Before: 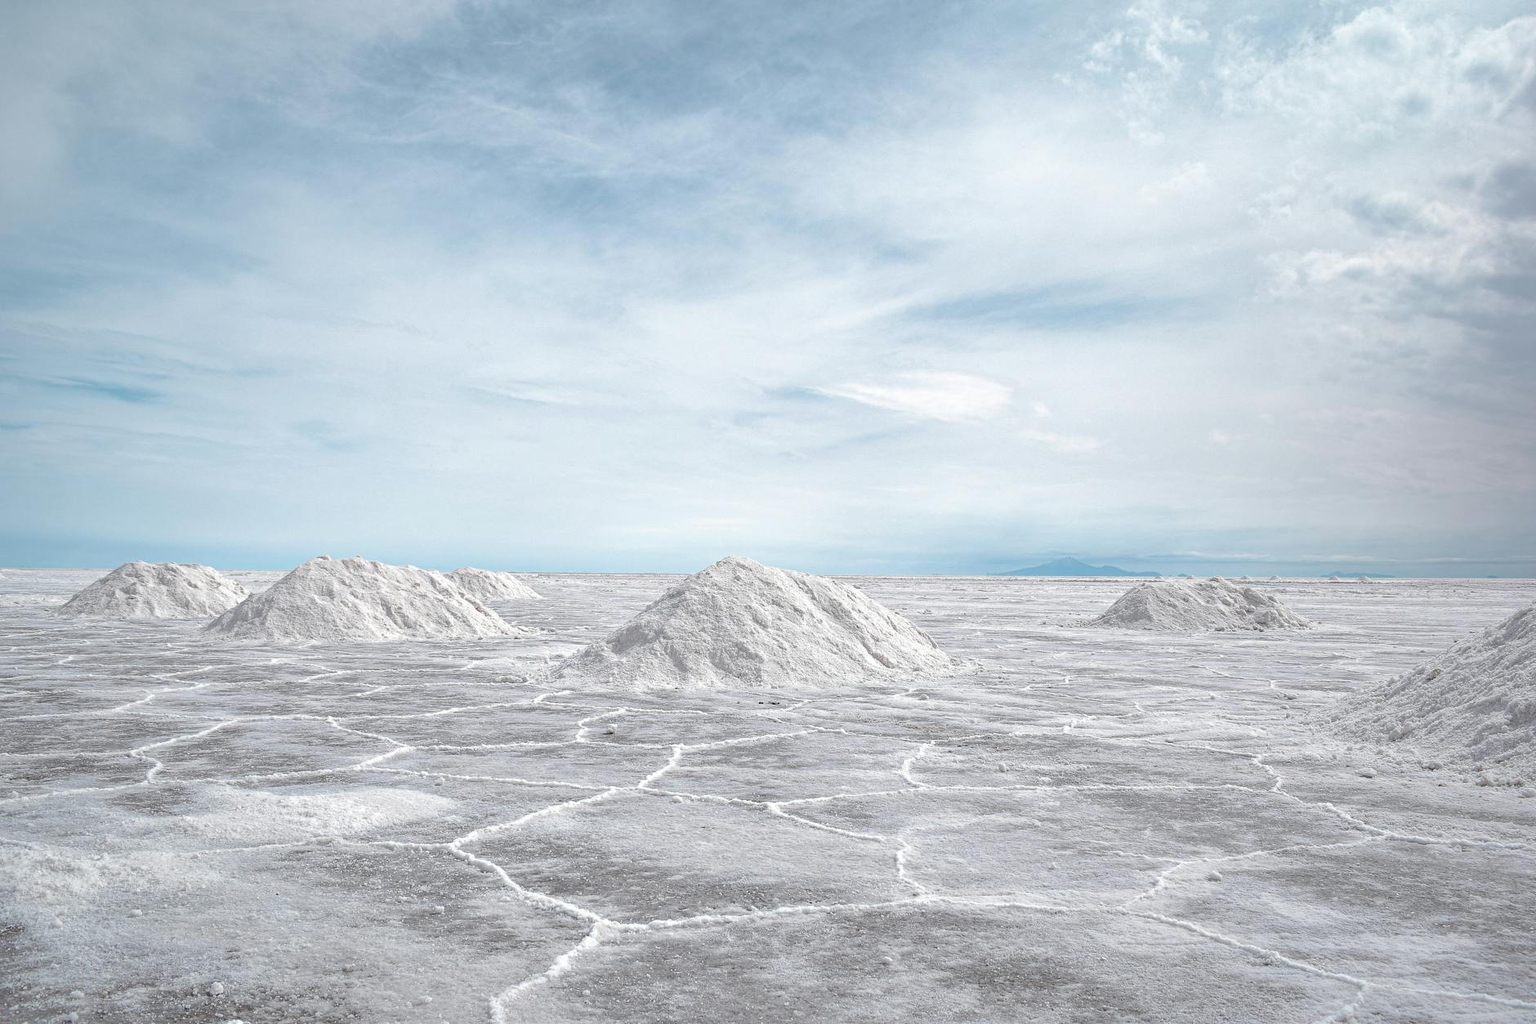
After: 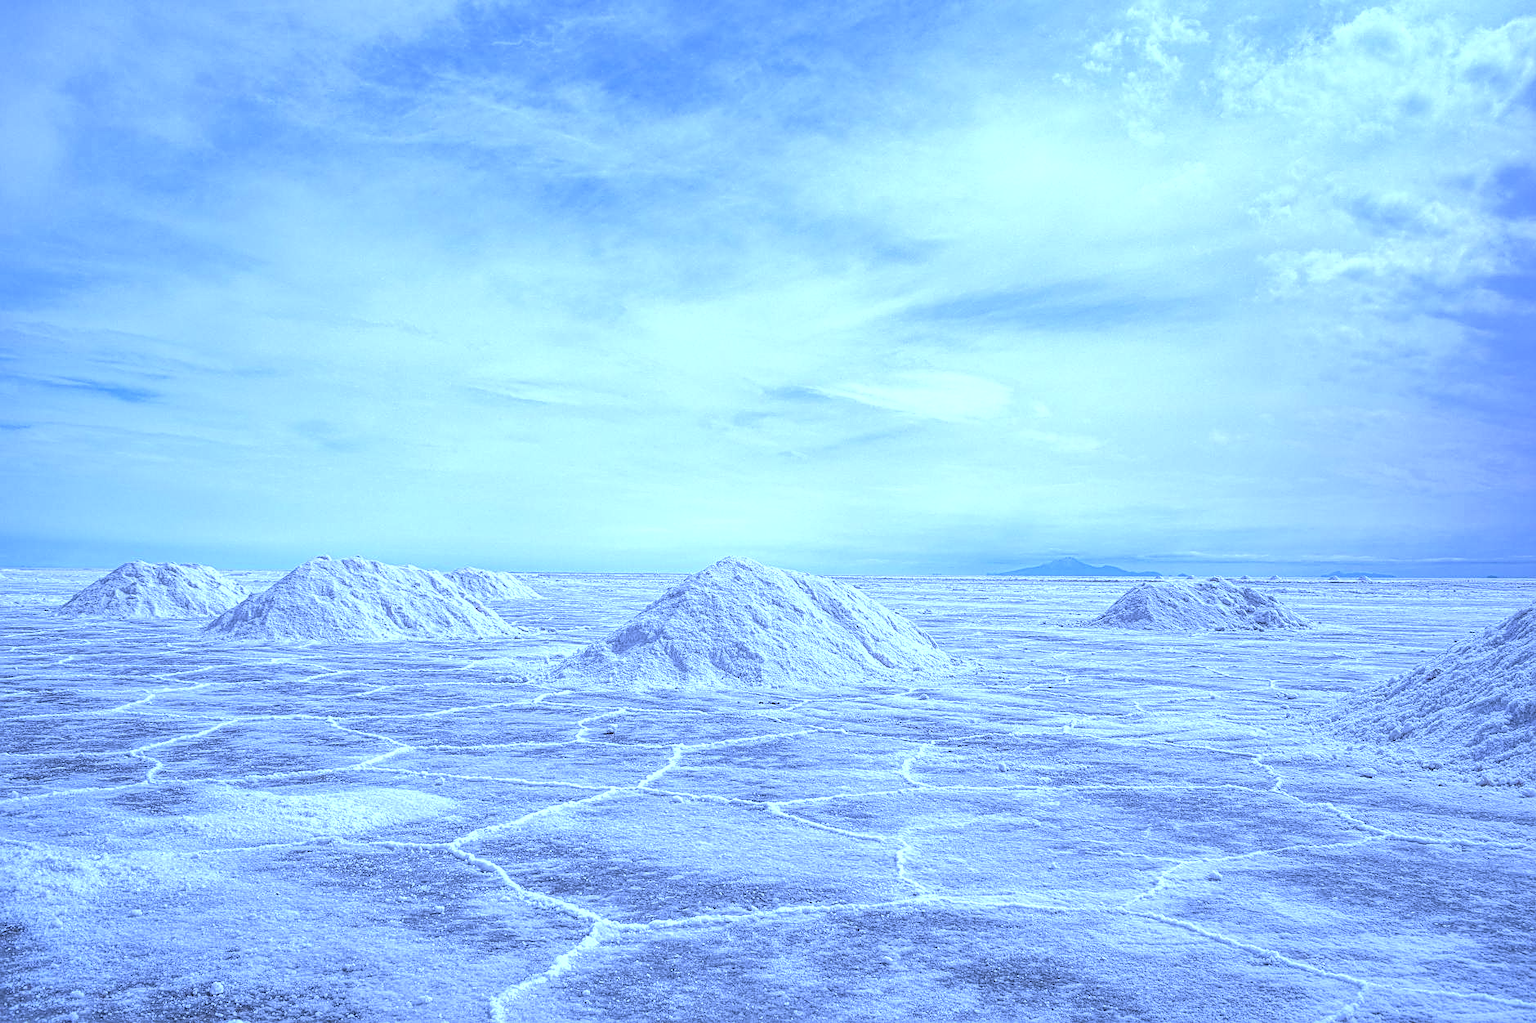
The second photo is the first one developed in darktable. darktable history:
tone curve: curves: ch0 [(0, 0) (0.003, 0.01) (0.011, 0.015) (0.025, 0.023) (0.044, 0.037) (0.069, 0.055) (0.1, 0.08) (0.136, 0.114) (0.177, 0.155) (0.224, 0.201) (0.277, 0.254) (0.335, 0.319) (0.399, 0.387) (0.468, 0.459) (0.543, 0.544) (0.623, 0.634) (0.709, 0.731) (0.801, 0.827) (0.898, 0.921) (1, 1)], color space Lab, independent channels, preserve colors none
white balance: red 0.766, blue 1.537
sharpen: on, module defaults
local contrast: highlights 74%, shadows 55%, detail 176%, midtone range 0.207
